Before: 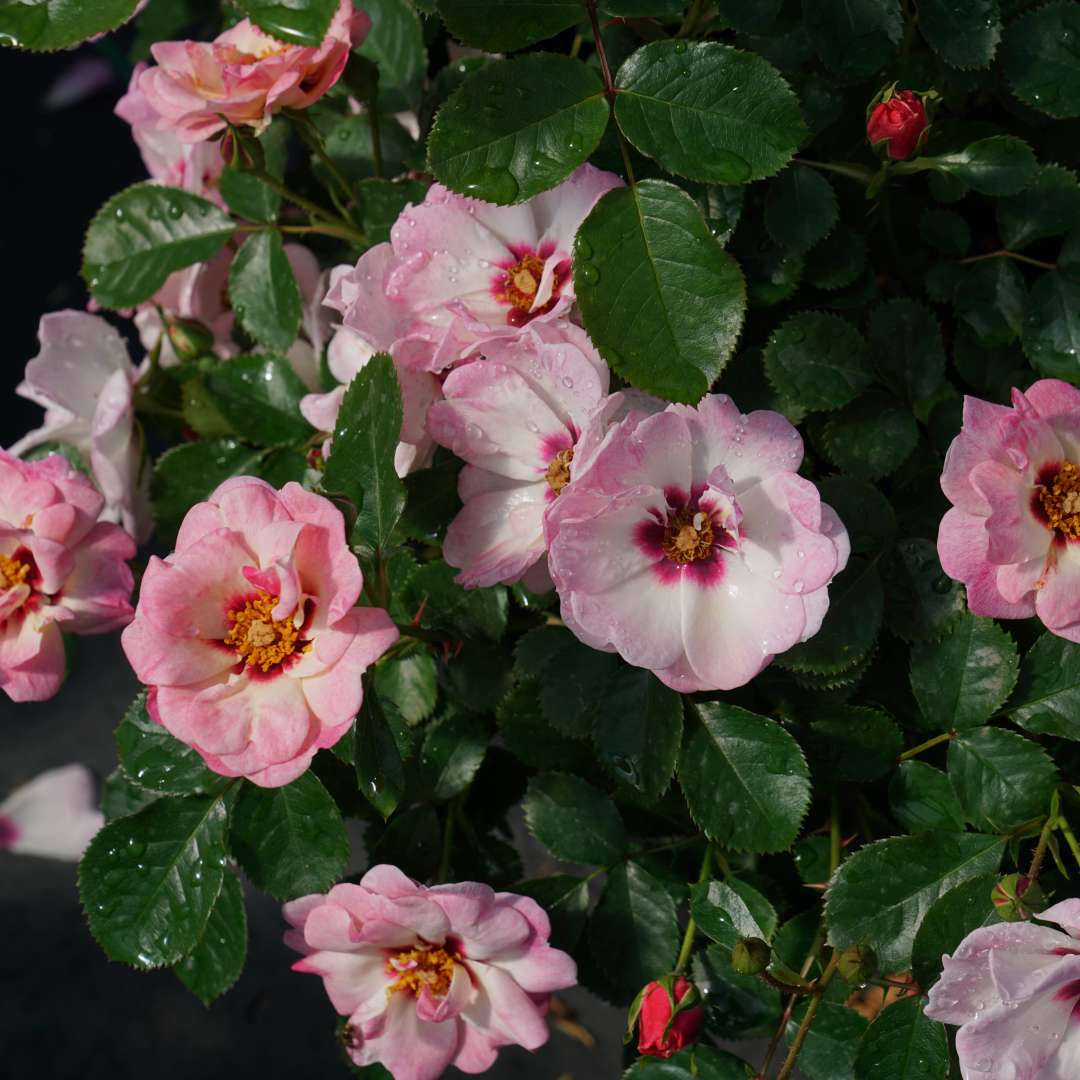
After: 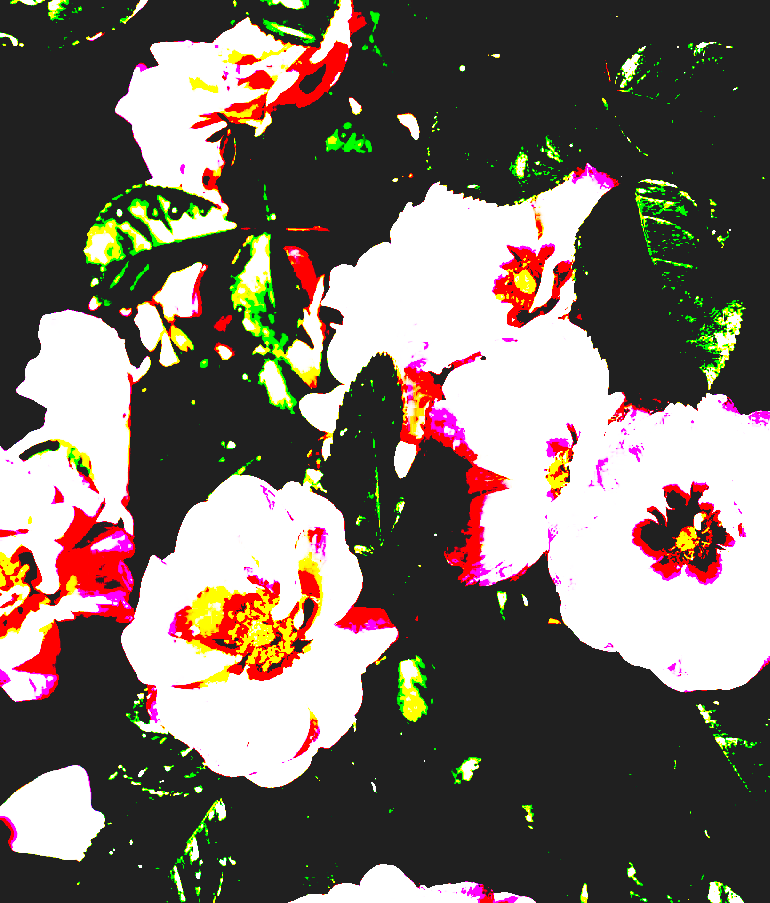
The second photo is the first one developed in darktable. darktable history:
exposure: black level correction 0.099, exposure 2.917 EV, compensate highlight preservation false
crop: right 28.667%, bottom 16.361%
base curve: curves: ch0 [(0, 0.015) (0.085, 0.116) (0.134, 0.298) (0.19, 0.545) (0.296, 0.764) (0.599, 0.982) (1, 1)], preserve colors none
